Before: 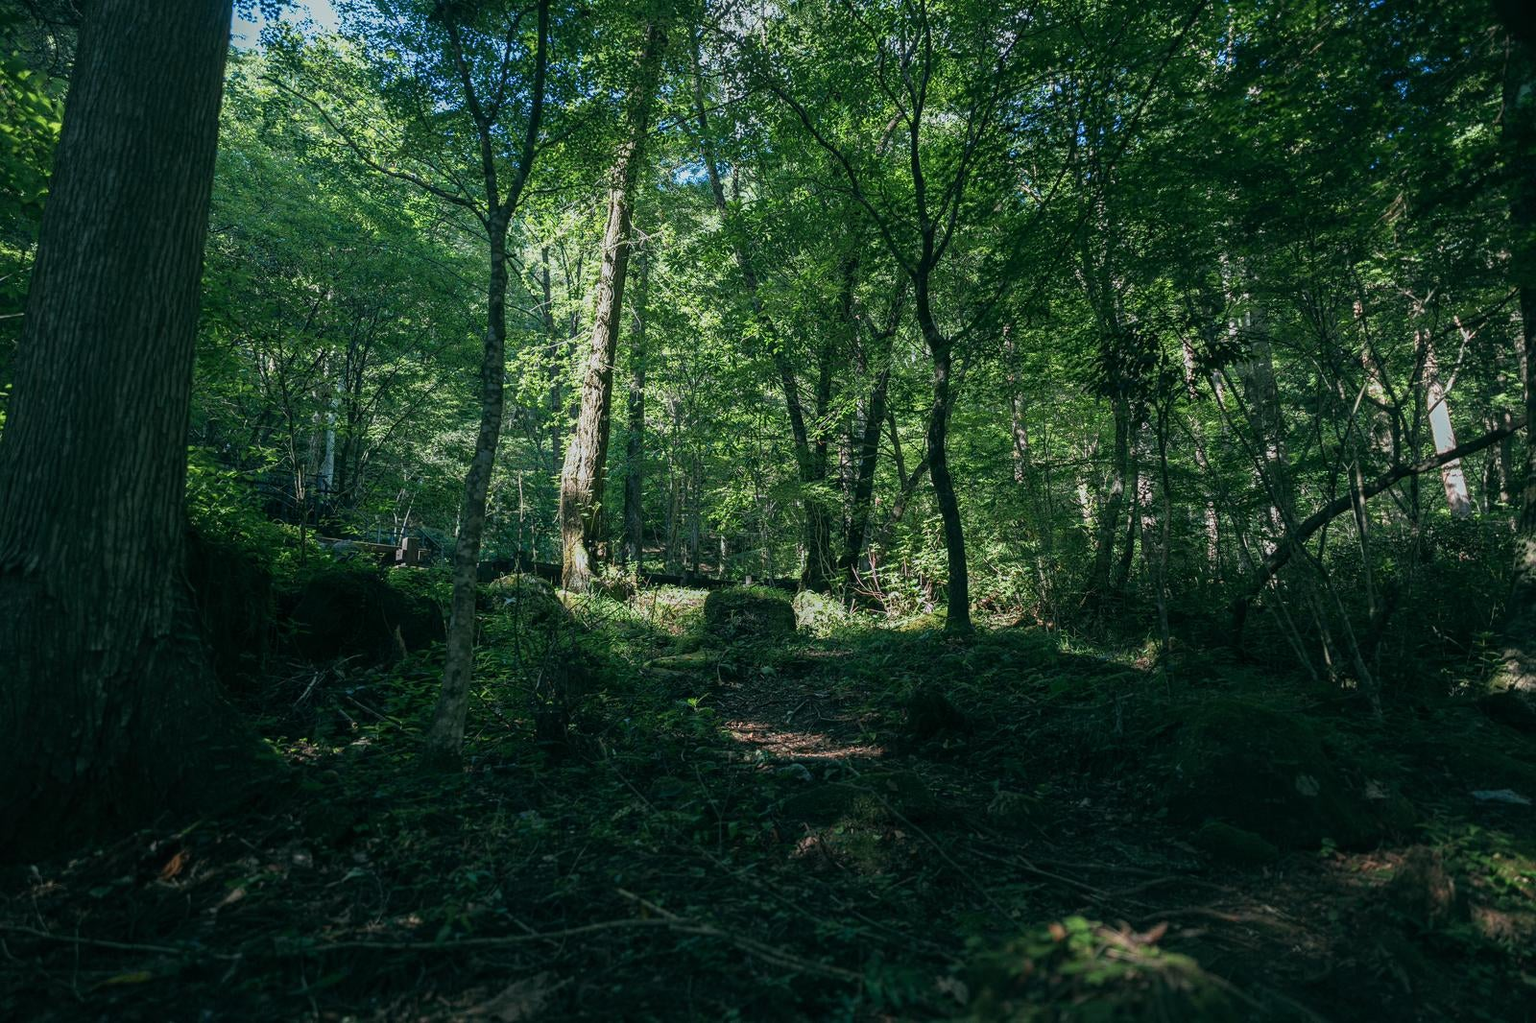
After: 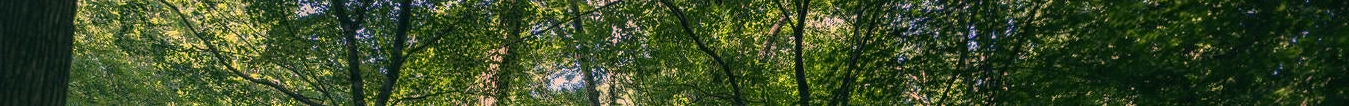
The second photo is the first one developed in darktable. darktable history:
crop and rotate: left 9.644%, top 9.491%, right 6.021%, bottom 80.509%
color correction: highlights a* 21.16, highlights b* 19.61
